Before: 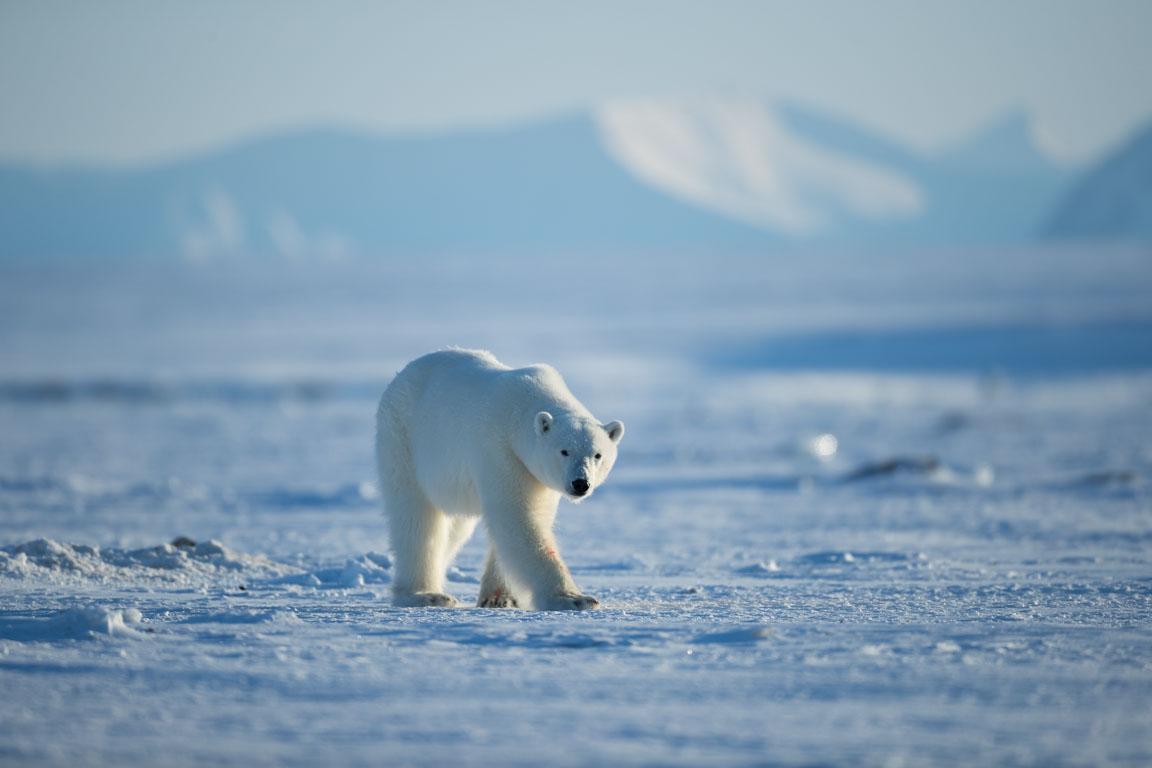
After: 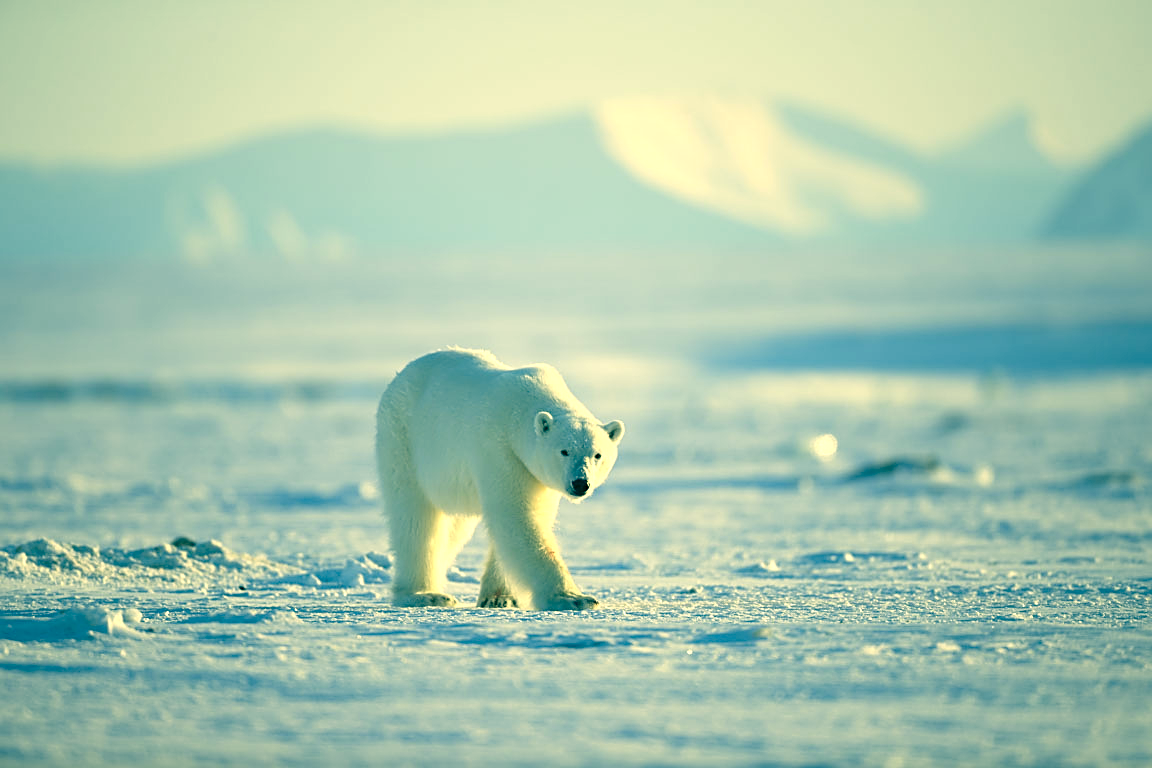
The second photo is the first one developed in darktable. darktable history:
exposure: black level correction 0, exposure 0.692 EV, compensate exposure bias true, compensate highlight preservation false
color correction: highlights a* 2.03, highlights b* 34.36, shadows a* -36.09, shadows b* -6.19
sharpen: on, module defaults
